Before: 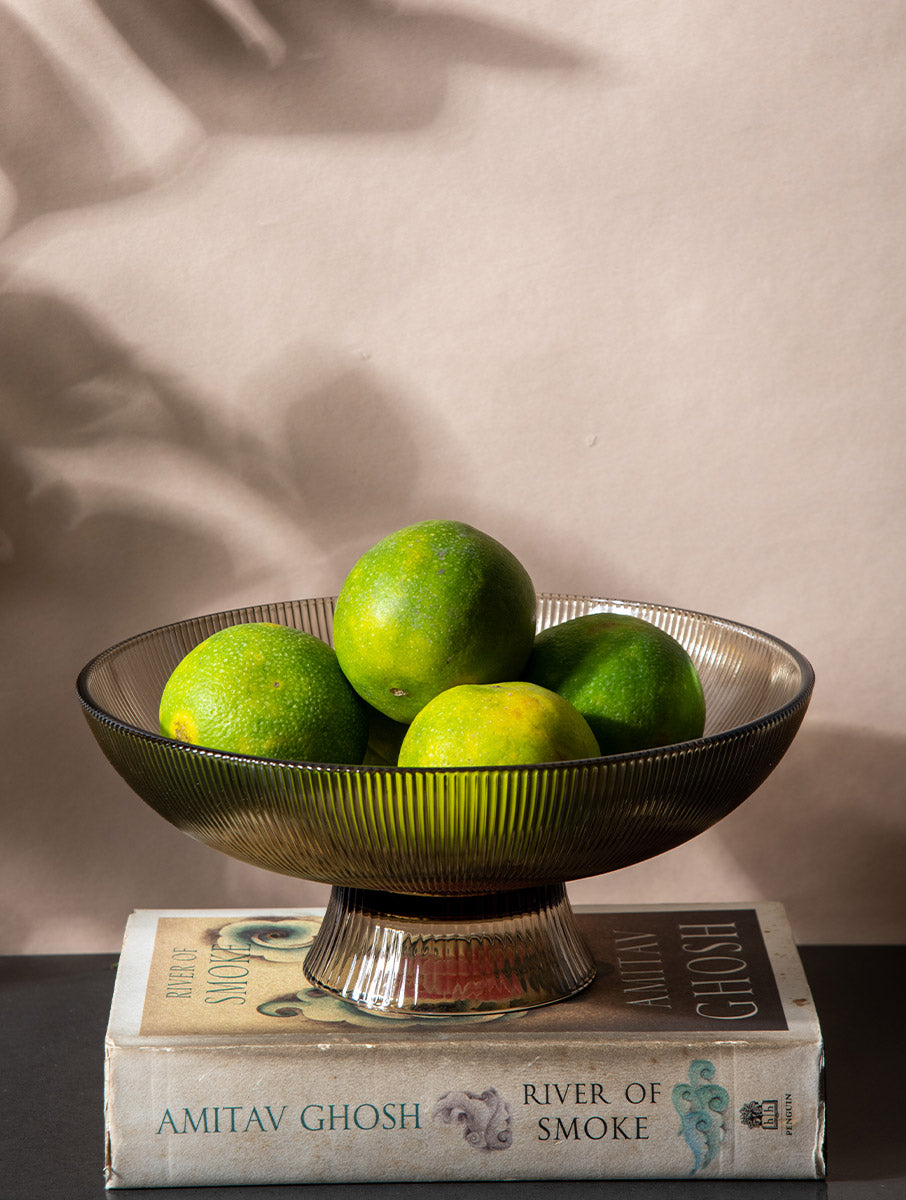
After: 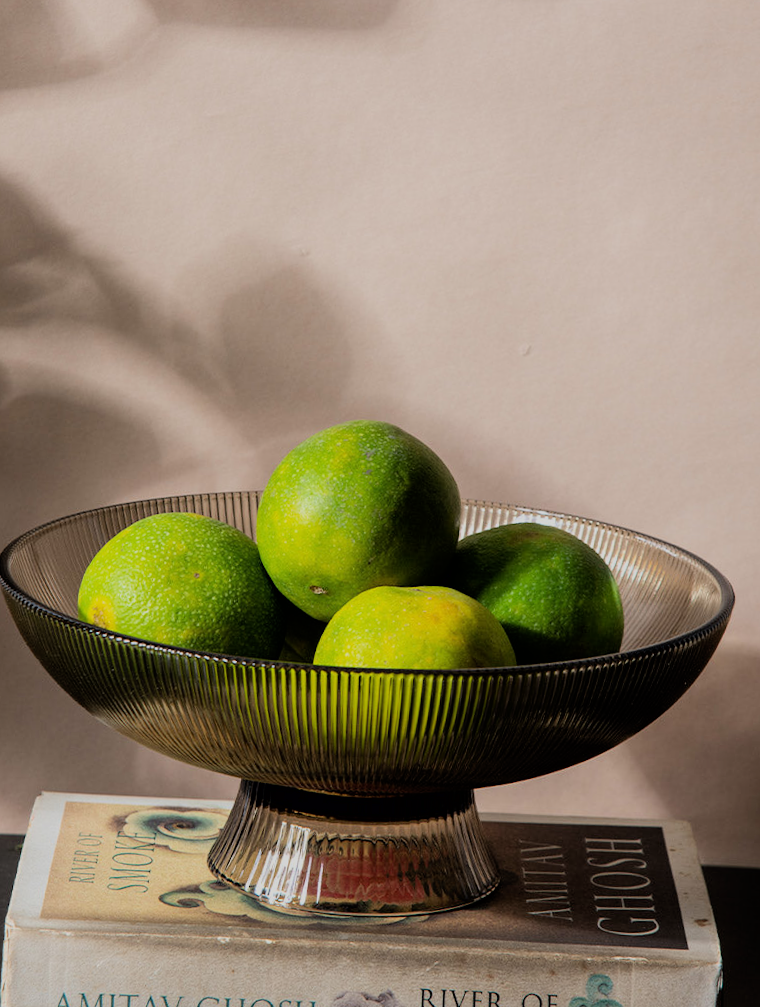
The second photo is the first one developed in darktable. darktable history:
crop and rotate: angle -3.27°, left 5.211%, top 5.211%, right 4.607%, bottom 4.607%
filmic rgb: black relative exposure -7.65 EV, white relative exposure 4.56 EV, hardness 3.61, color science v6 (2022)
